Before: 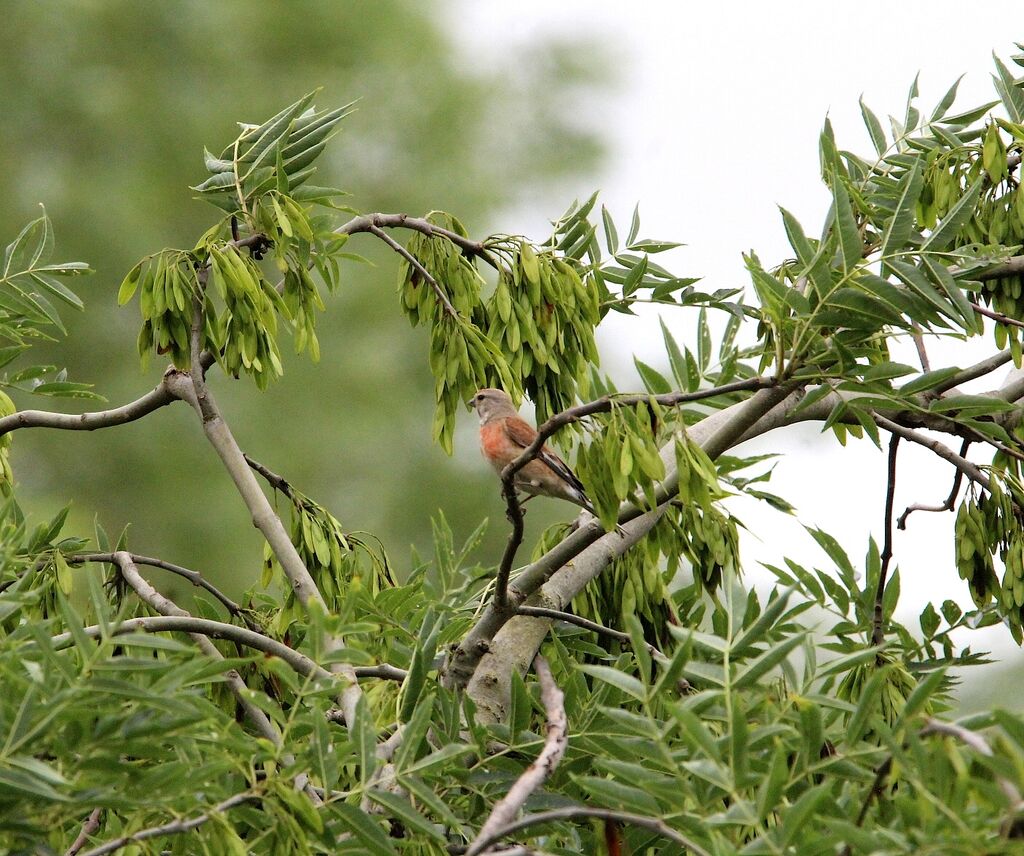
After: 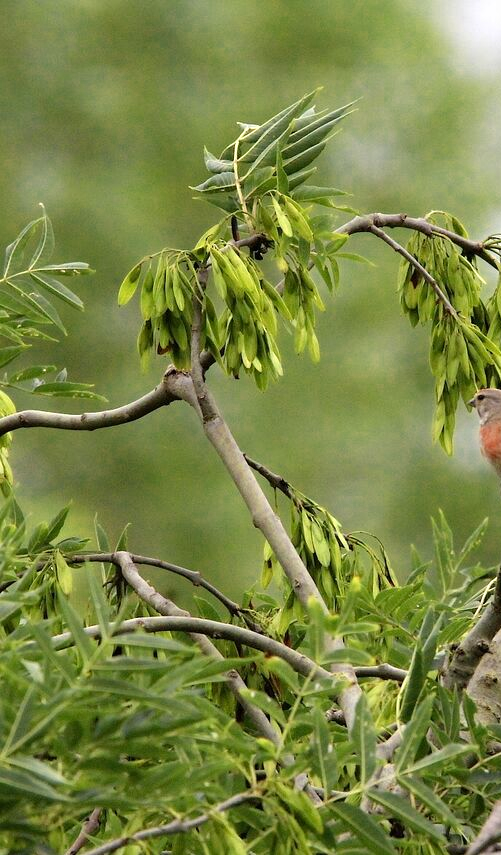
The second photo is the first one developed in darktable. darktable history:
color zones: curves: ch0 [(0, 0.485) (0.178, 0.476) (0.261, 0.623) (0.411, 0.403) (0.708, 0.603) (0.934, 0.412)]; ch1 [(0.003, 0.485) (0.149, 0.496) (0.229, 0.584) (0.326, 0.551) (0.484, 0.262) (0.757, 0.643)]
crop and rotate: left 0.04%, top 0%, right 51.013%
